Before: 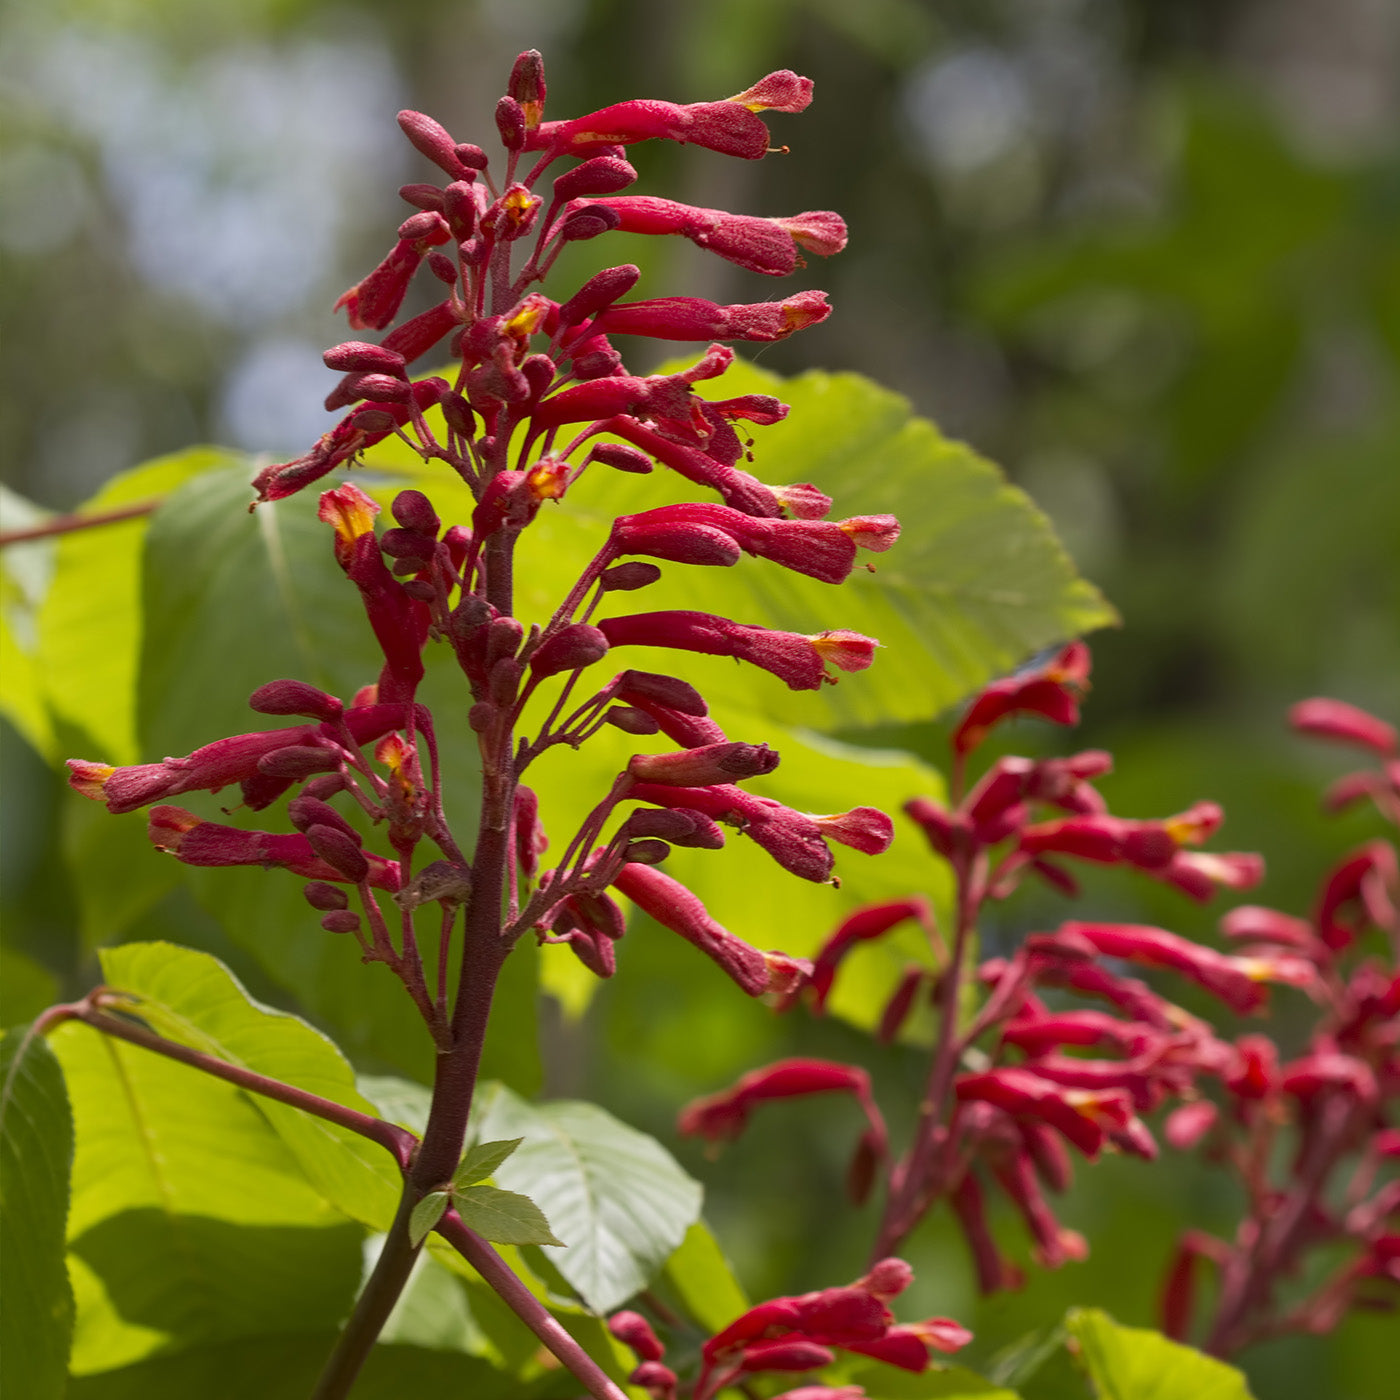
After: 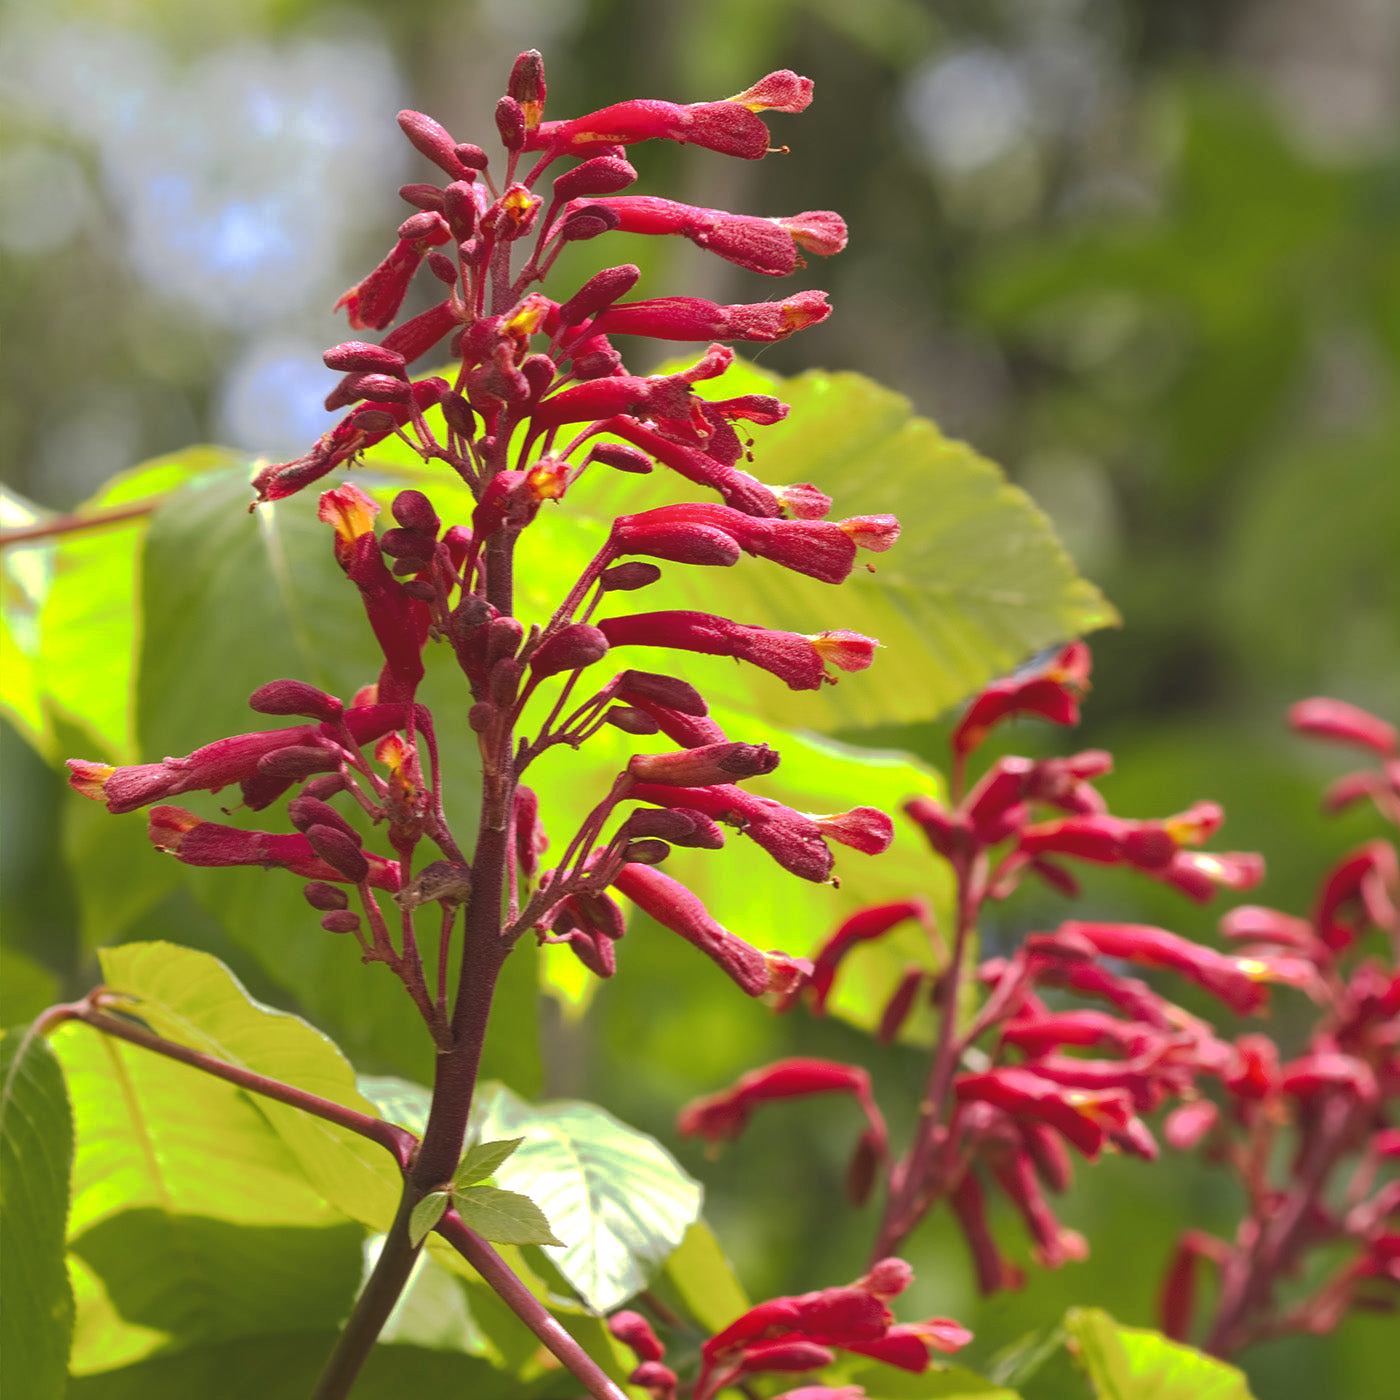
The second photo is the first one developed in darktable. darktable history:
exposure: black level correction 0, exposure 0.877 EV, compensate exposure bias true, compensate highlight preservation false
tone curve: curves: ch0 [(0, 0) (0.003, 0.098) (0.011, 0.099) (0.025, 0.103) (0.044, 0.114) (0.069, 0.13) (0.1, 0.142) (0.136, 0.161) (0.177, 0.189) (0.224, 0.224) (0.277, 0.266) (0.335, 0.32) (0.399, 0.38) (0.468, 0.45) (0.543, 0.522) (0.623, 0.598) (0.709, 0.669) (0.801, 0.731) (0.898, 0.786) (1, 1)], preserve colors none
